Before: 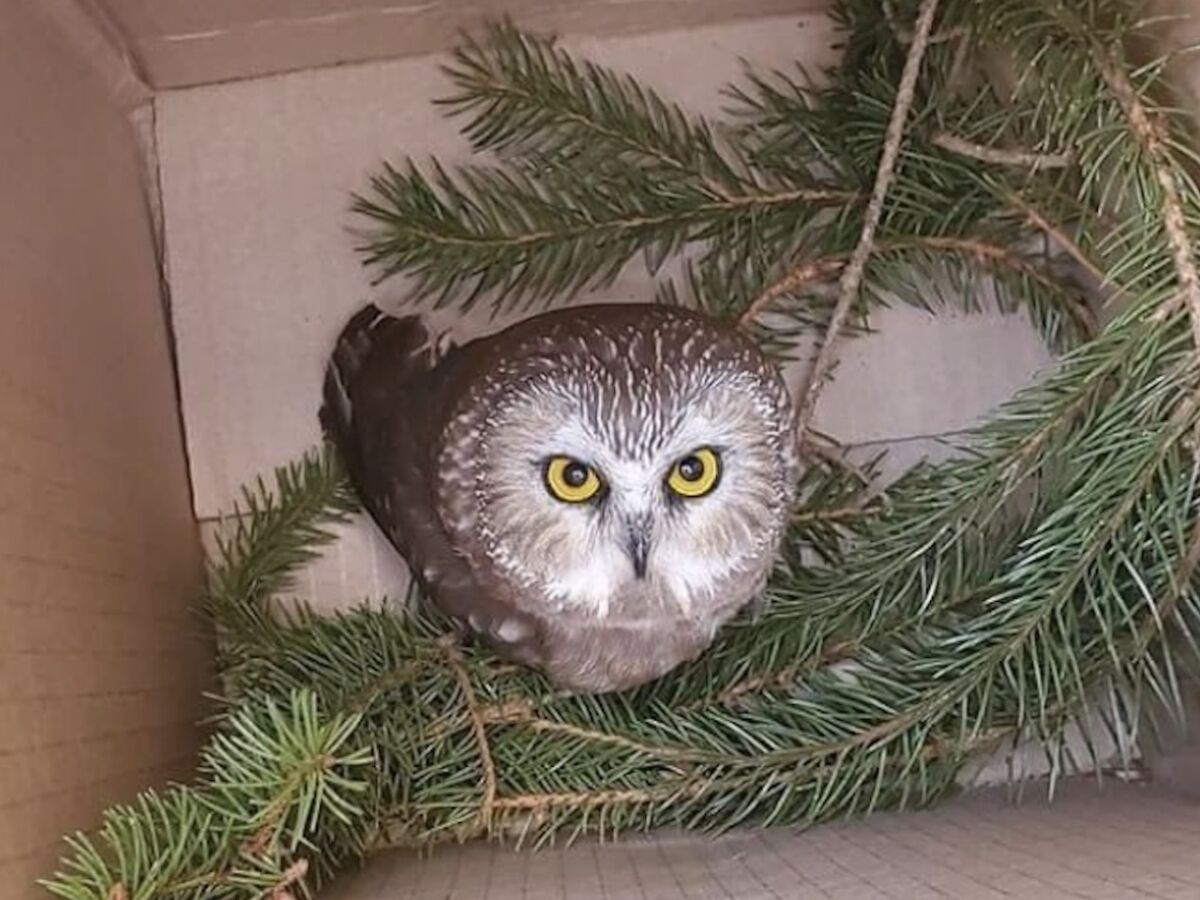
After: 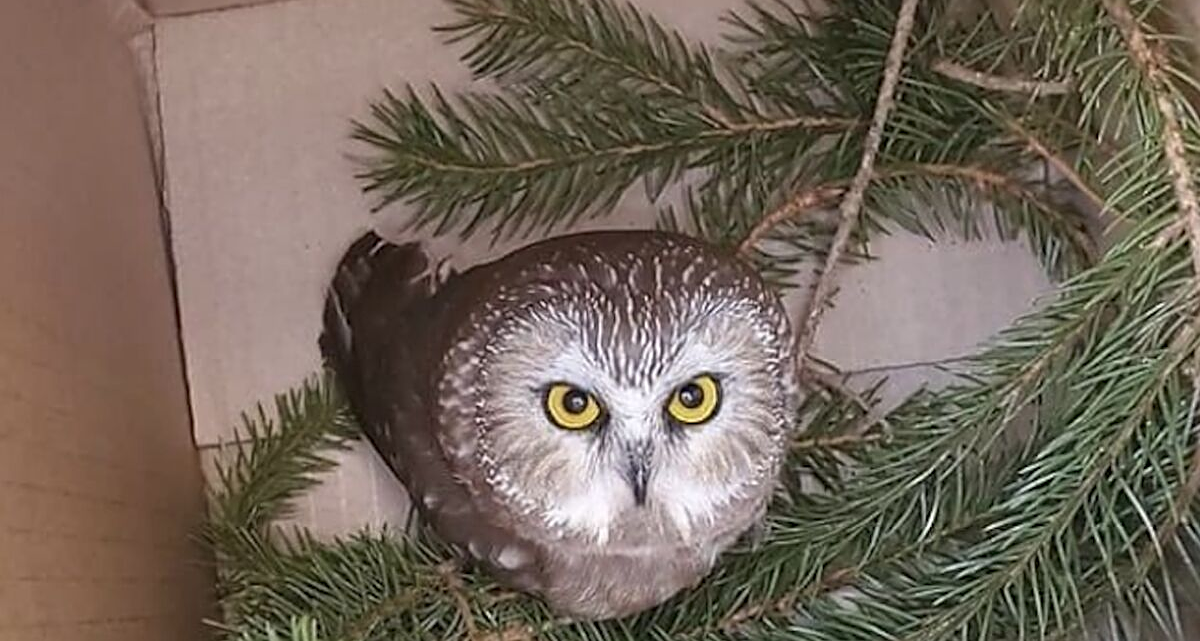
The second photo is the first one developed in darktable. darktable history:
crop and rotate: top 8.113%, bottom 20.589%
sharpen: on, module defaults
